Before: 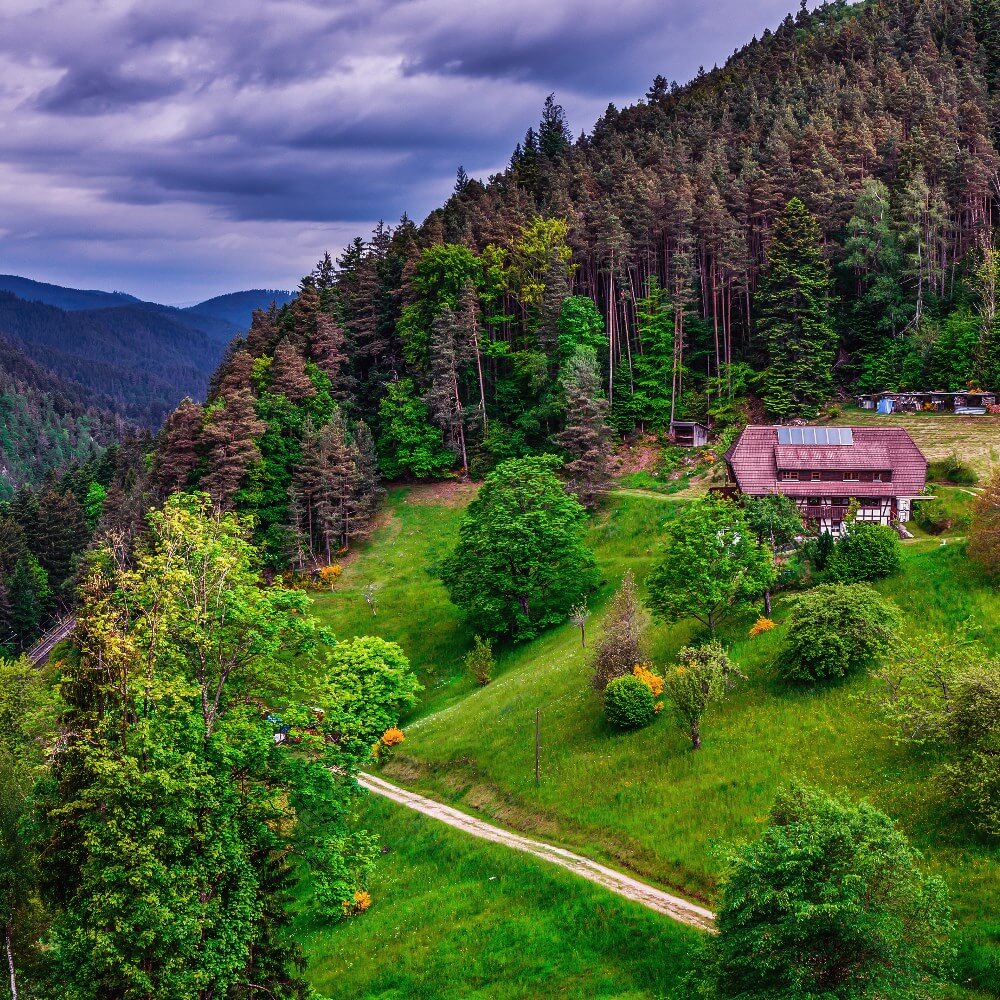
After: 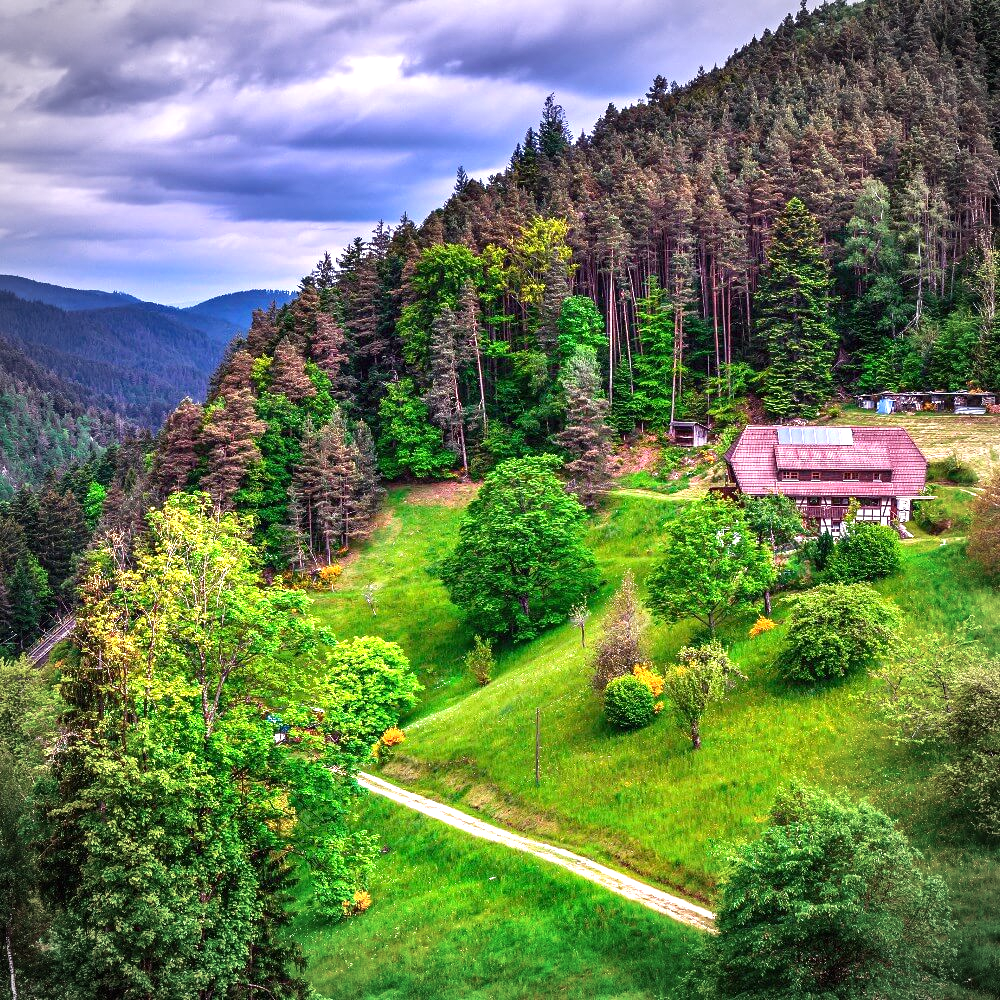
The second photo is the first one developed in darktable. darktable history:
exposure: black level correction 0.001, exposure 1.129 EV, compensate exposure bias true, compensate highlight preservation false
vignetting: fall-off start 79.88%
